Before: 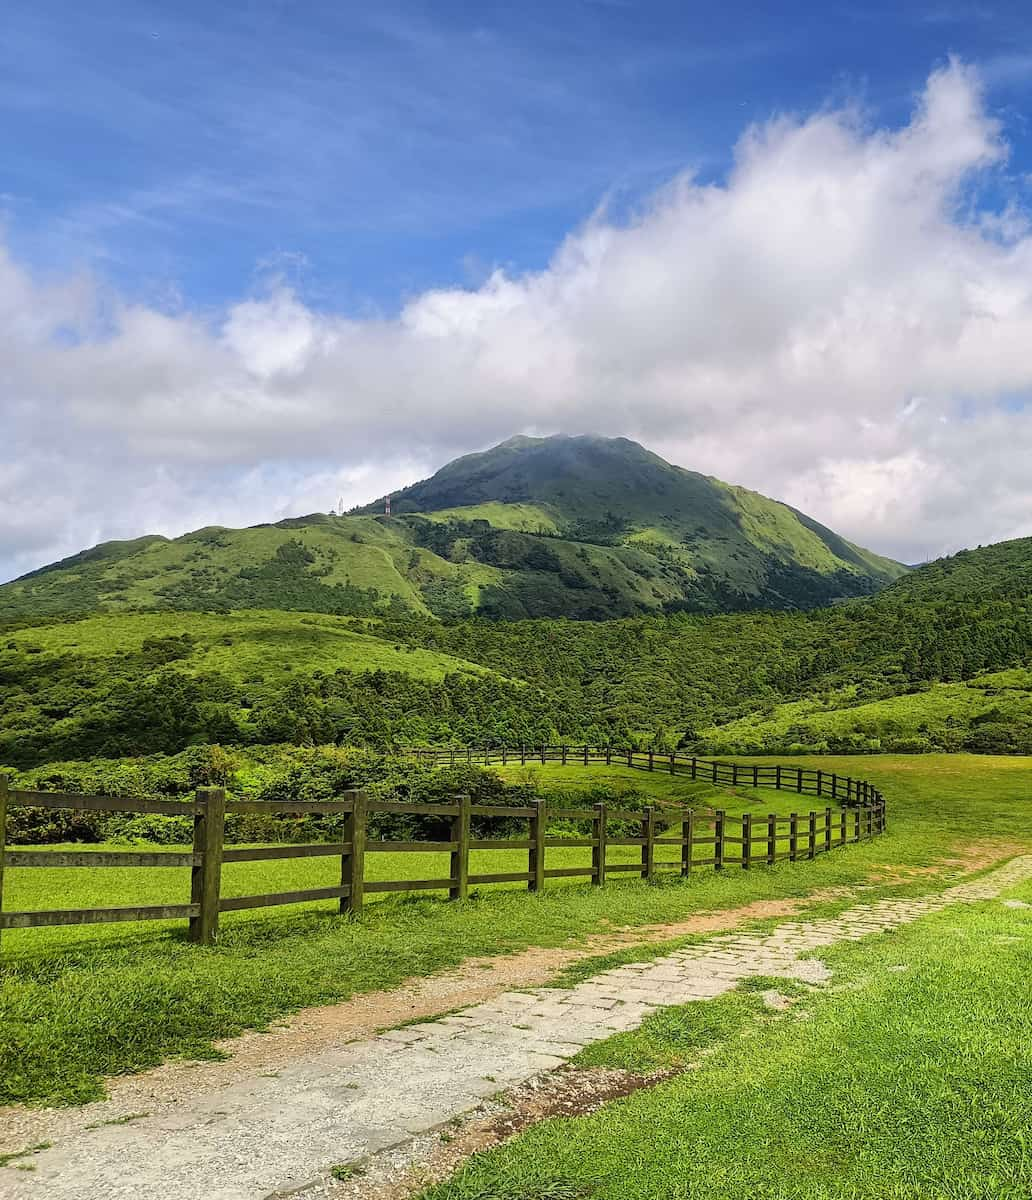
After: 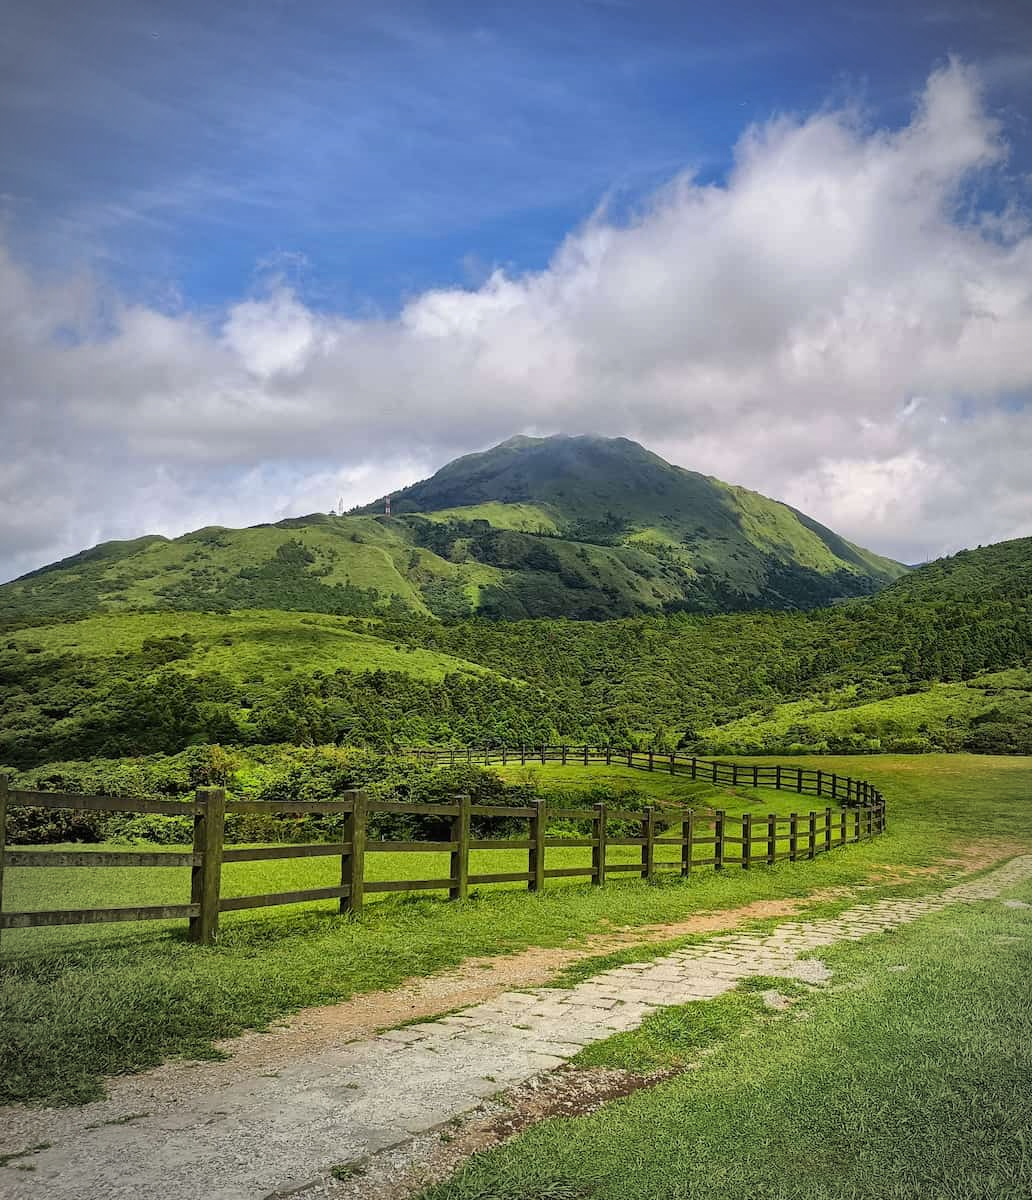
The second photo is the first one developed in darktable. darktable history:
shadows and highlights: shadows 43.8, white point adjustment -1.32, soften with gaussian
vignetting: center (0.04, -0.089), automatic ratio true, unbound false
tone equalizer: edges refinement/feathering 500, mask exposure compensation -1.57 EV, preserve details no
